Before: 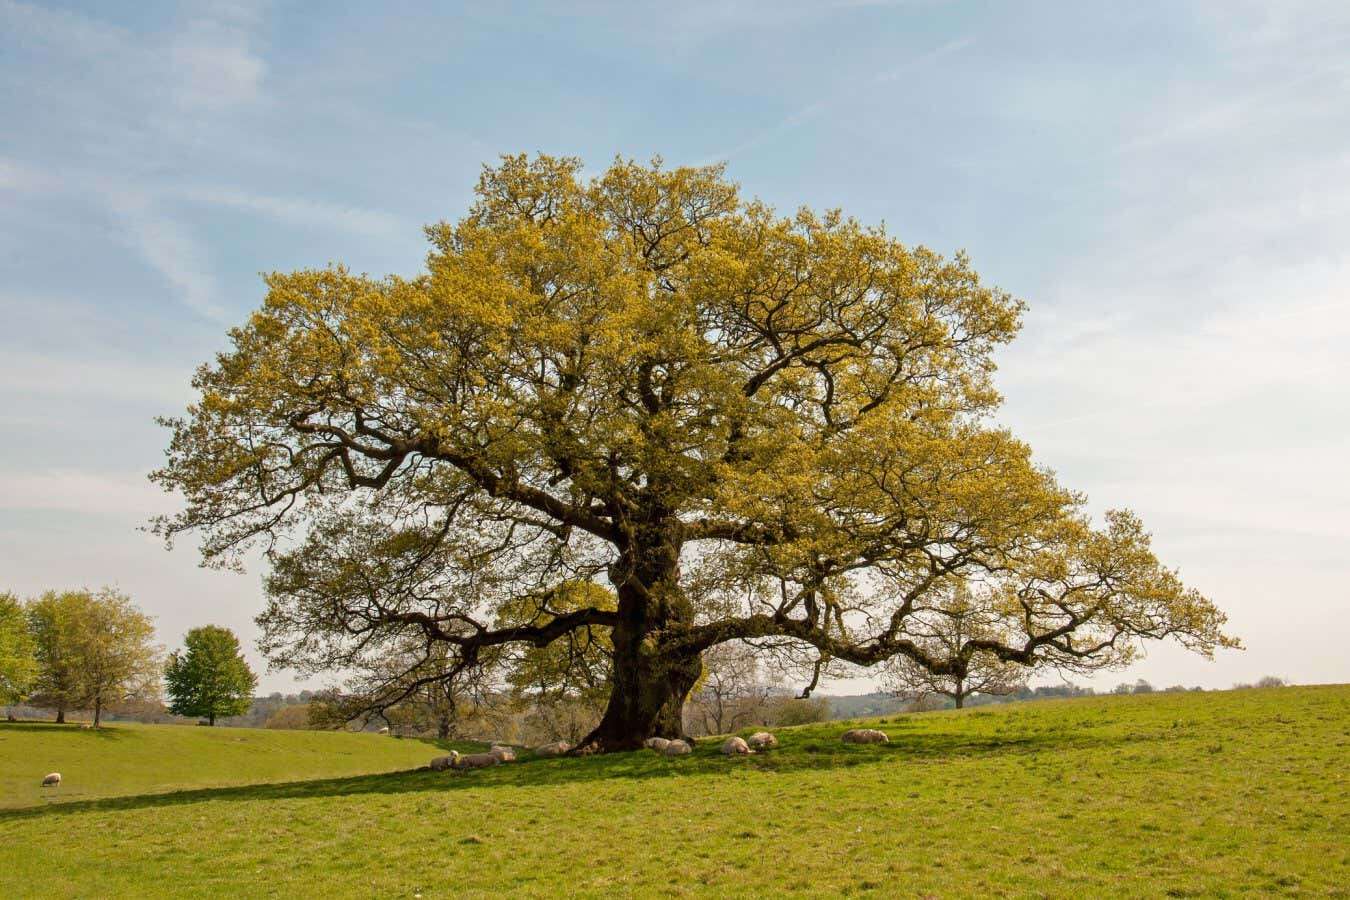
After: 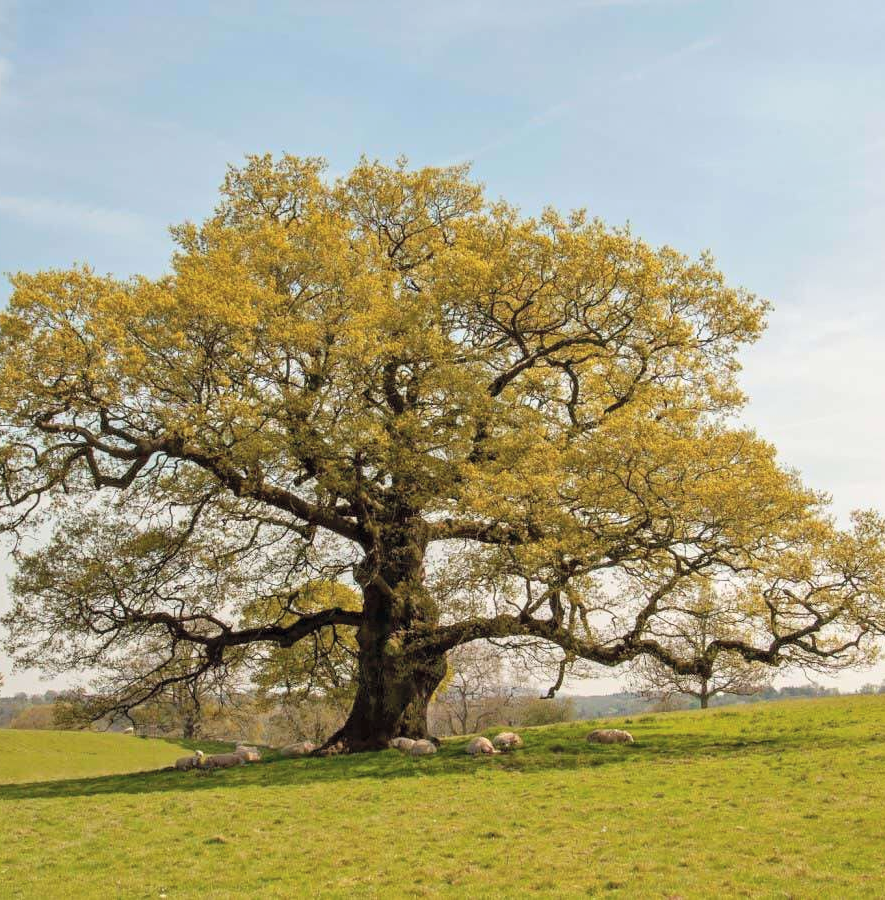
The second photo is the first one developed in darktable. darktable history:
contrast brightness saturation: brightness 0.15
crop and rotate: left 18.911%, right 15.513%
